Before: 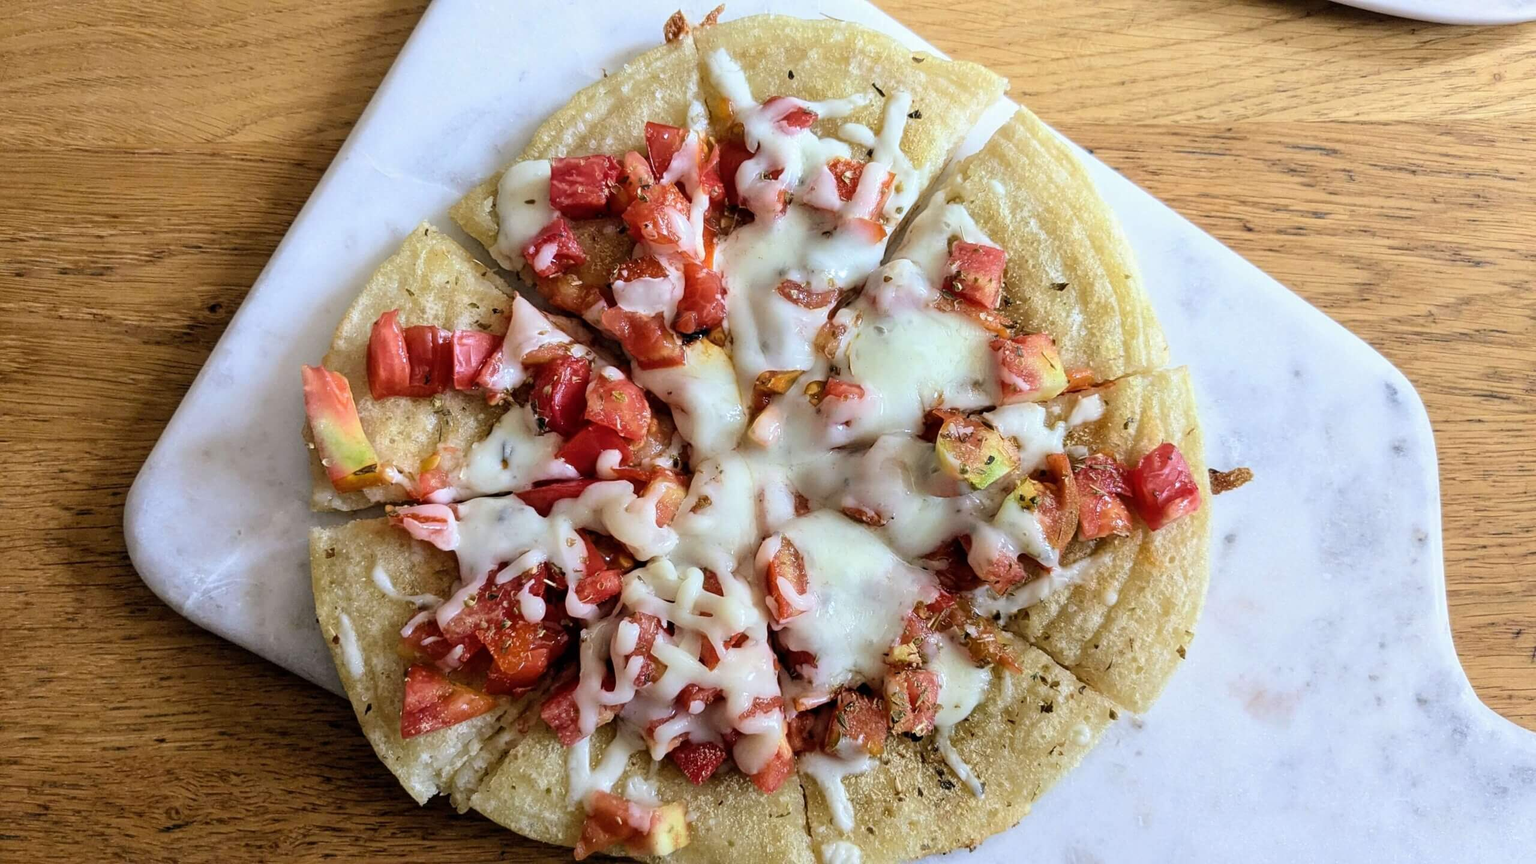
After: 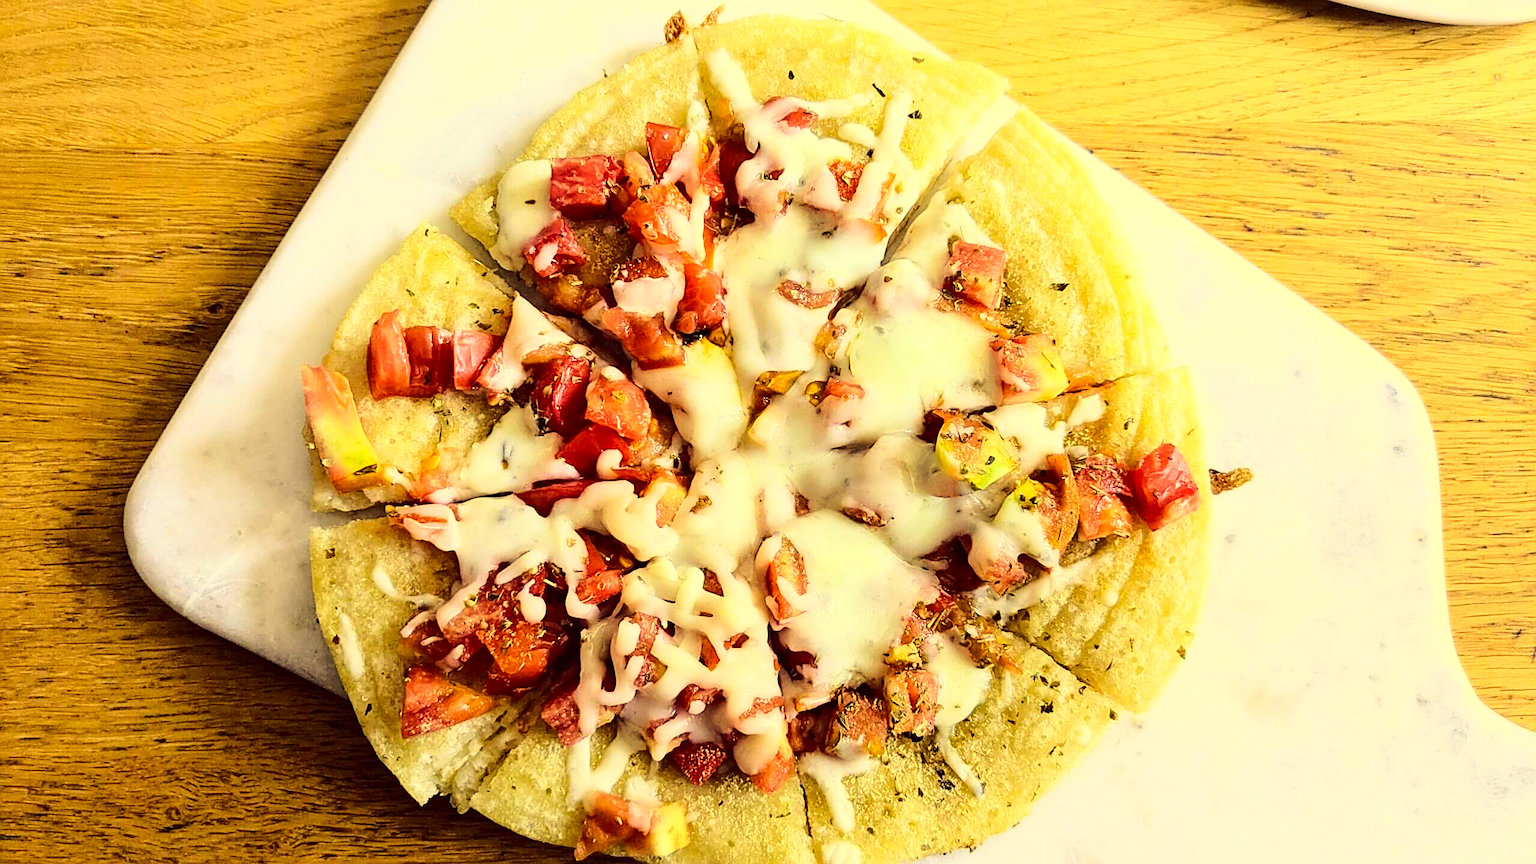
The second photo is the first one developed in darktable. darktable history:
sharpen: on, module defaults
base curve: curves: ch0 [(0, 0) (0.032, 0.037) (0.105, 0.228) (0.435, 0.76) (0.856, 0.983) (1, 1)]
color correction: highlights a* -0.482, highlights b* 40, shadows a* 9.8, shadows b* -0.161
